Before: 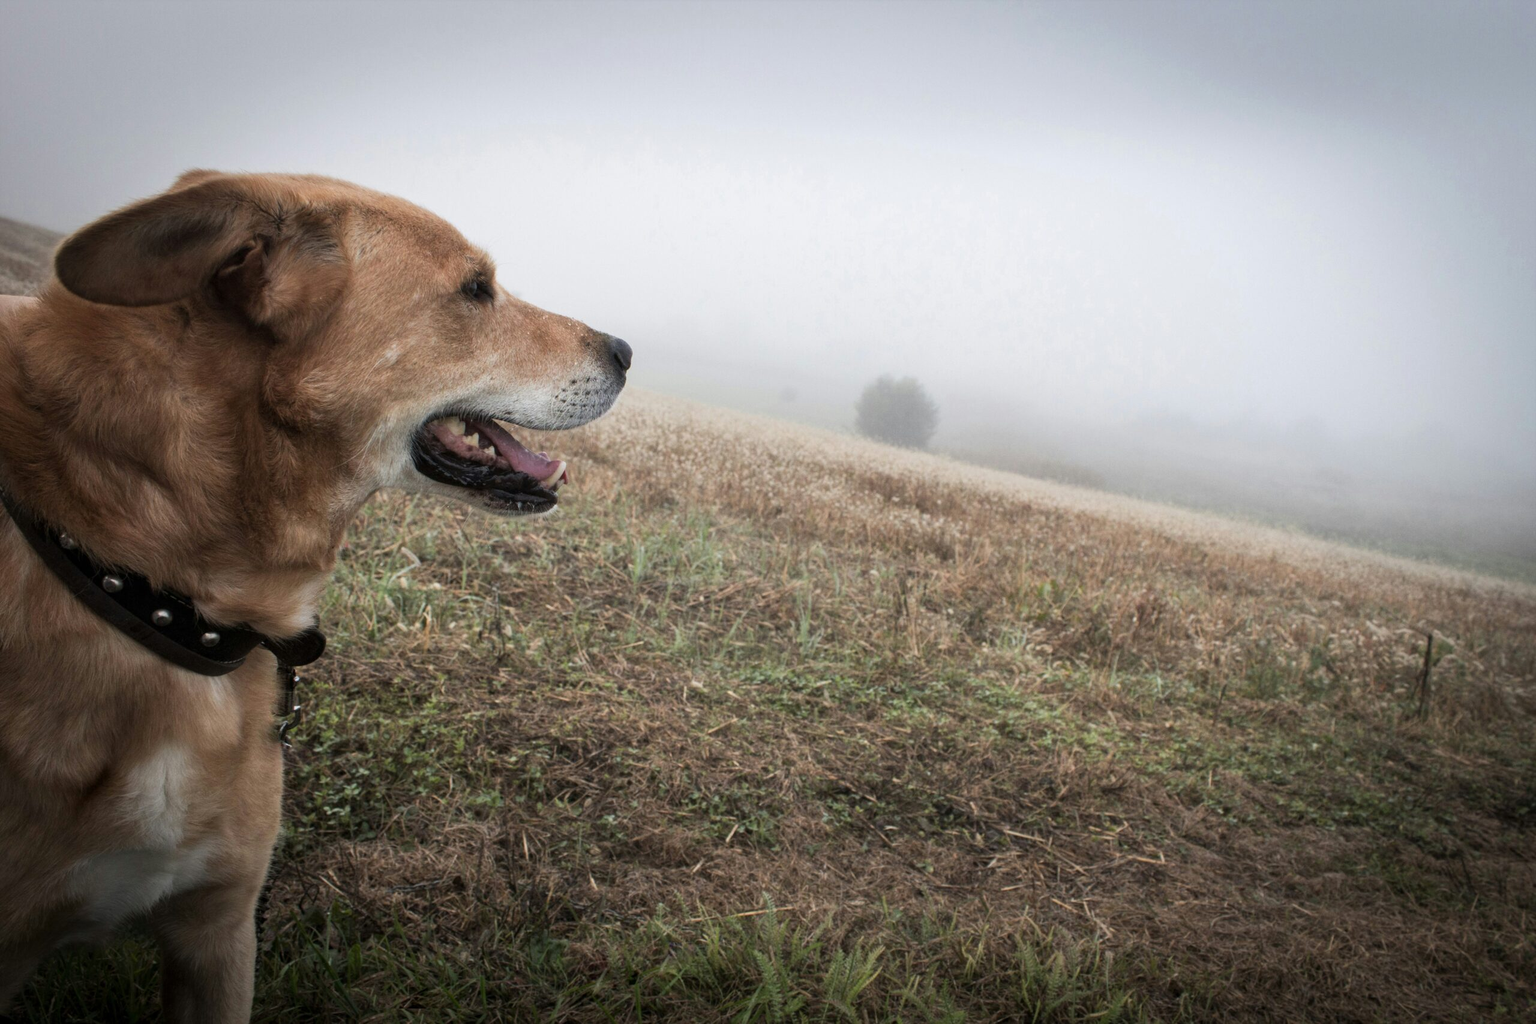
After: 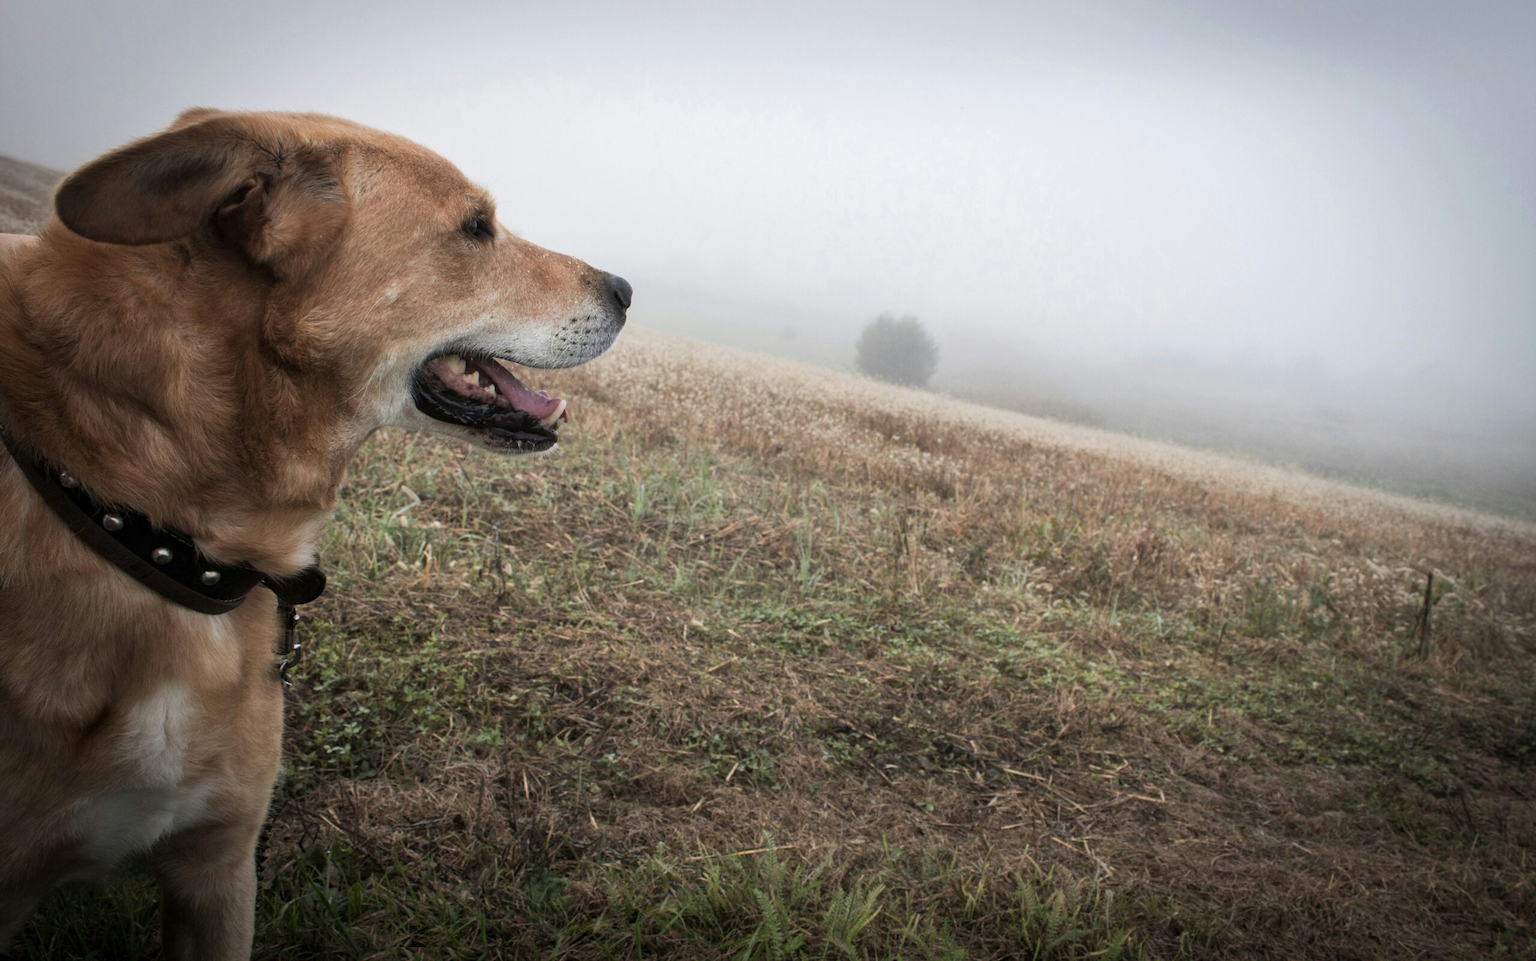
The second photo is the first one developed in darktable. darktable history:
crop and rotate: top 6.067%
